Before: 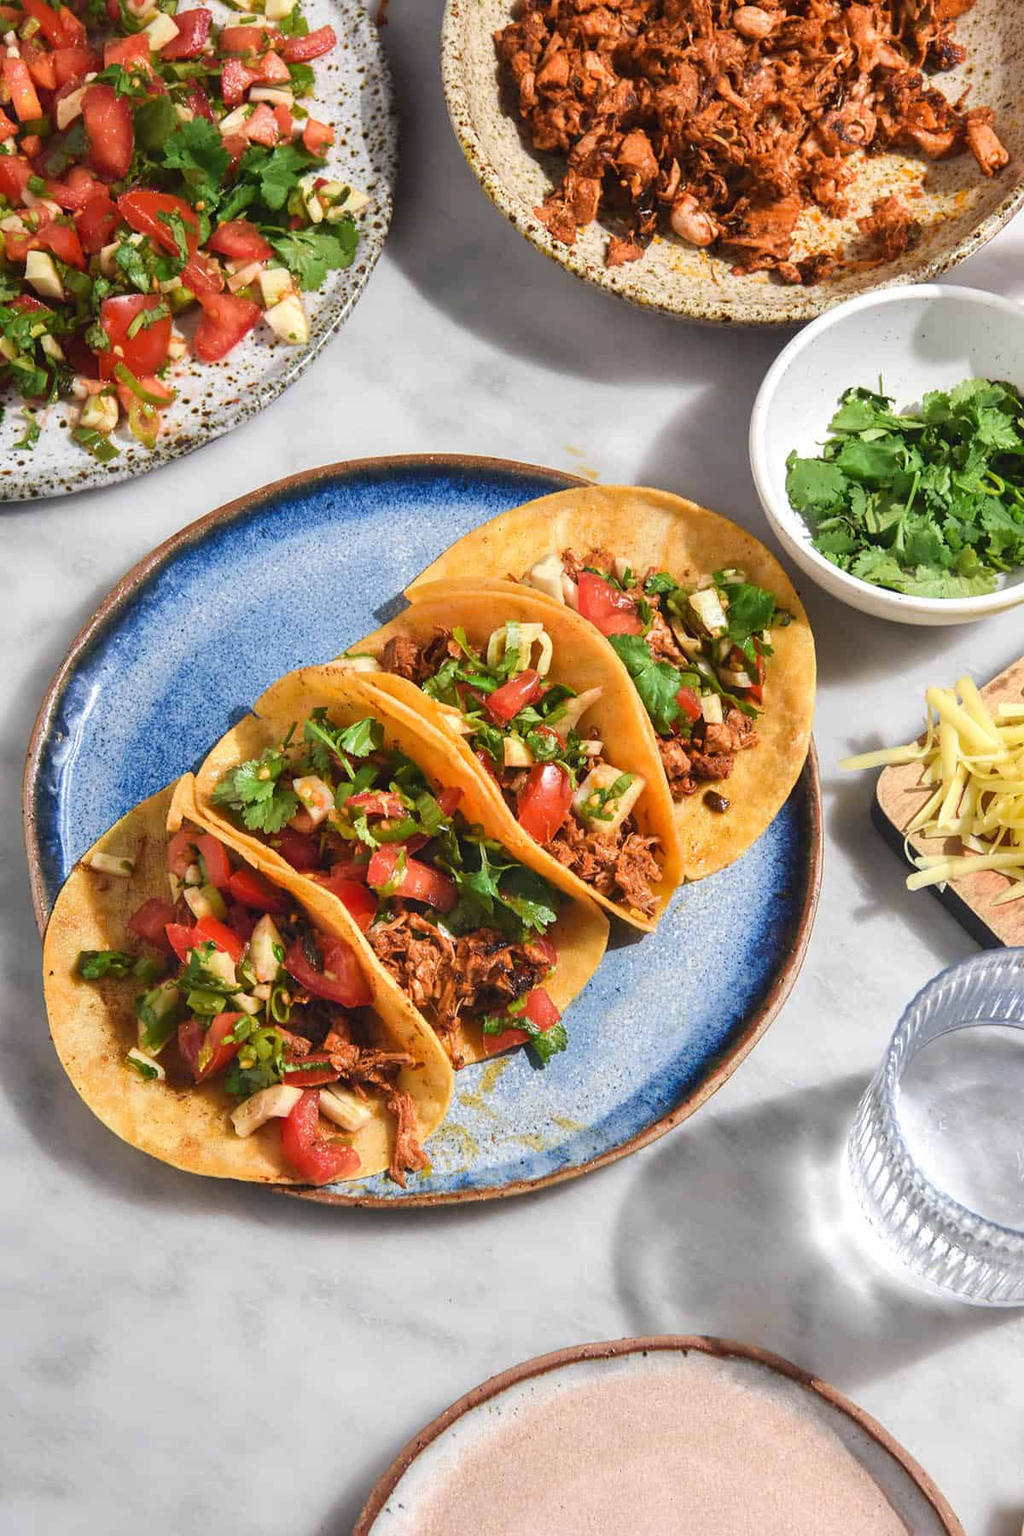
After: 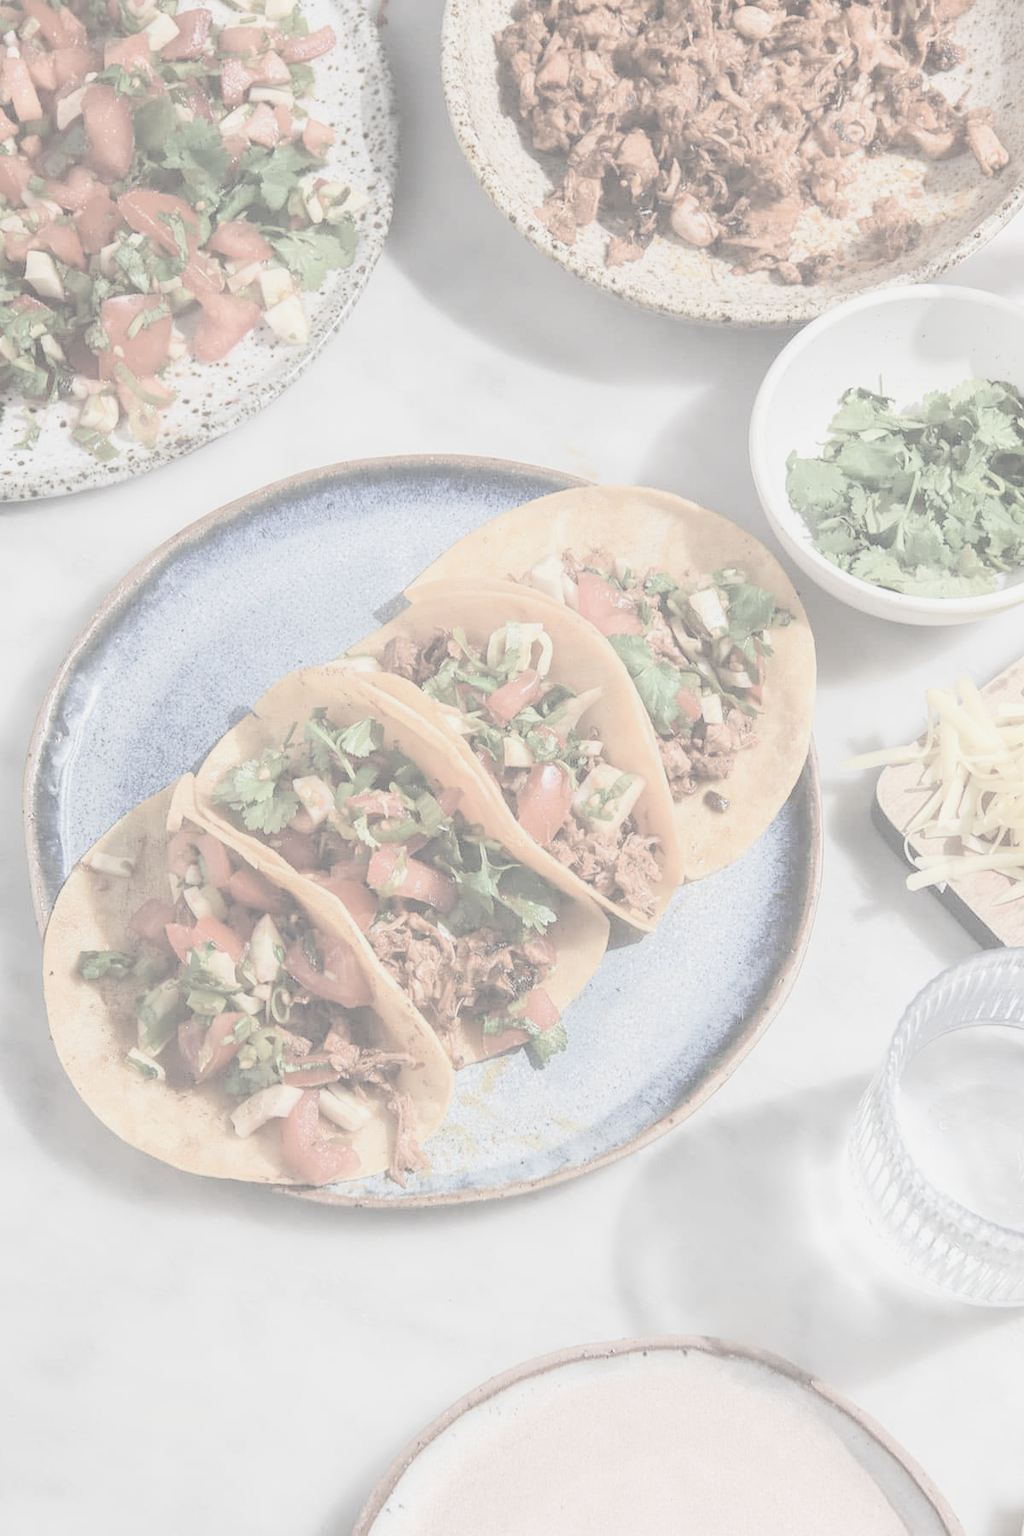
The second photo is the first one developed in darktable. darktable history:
contrast brightness saturation: contrast -0.302, brightness 0.767, saturation -0.786
shadows and highlights: shadows -0.924, highlights 39.7, highlights color adjustment 0.7%
color correction: highlights b* 0.036, saturation 0.987
